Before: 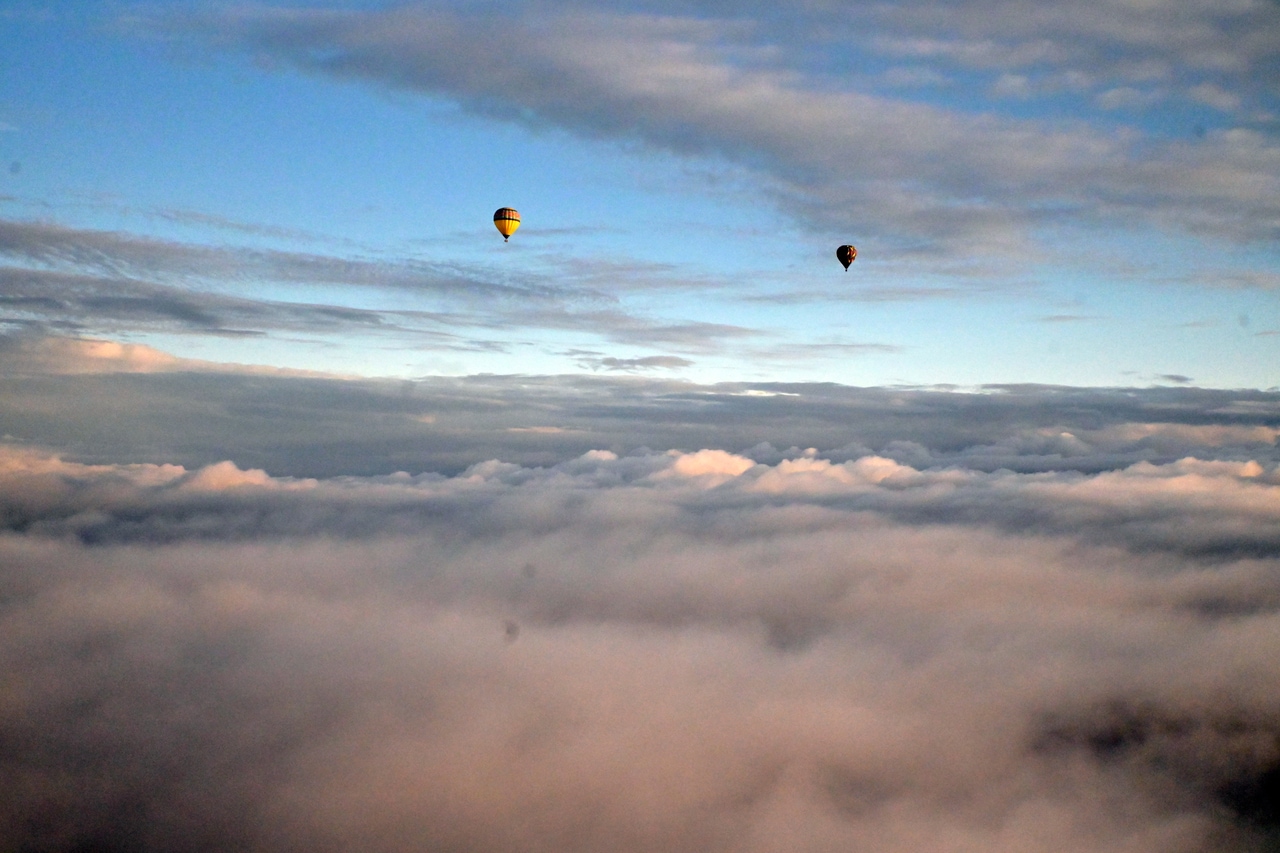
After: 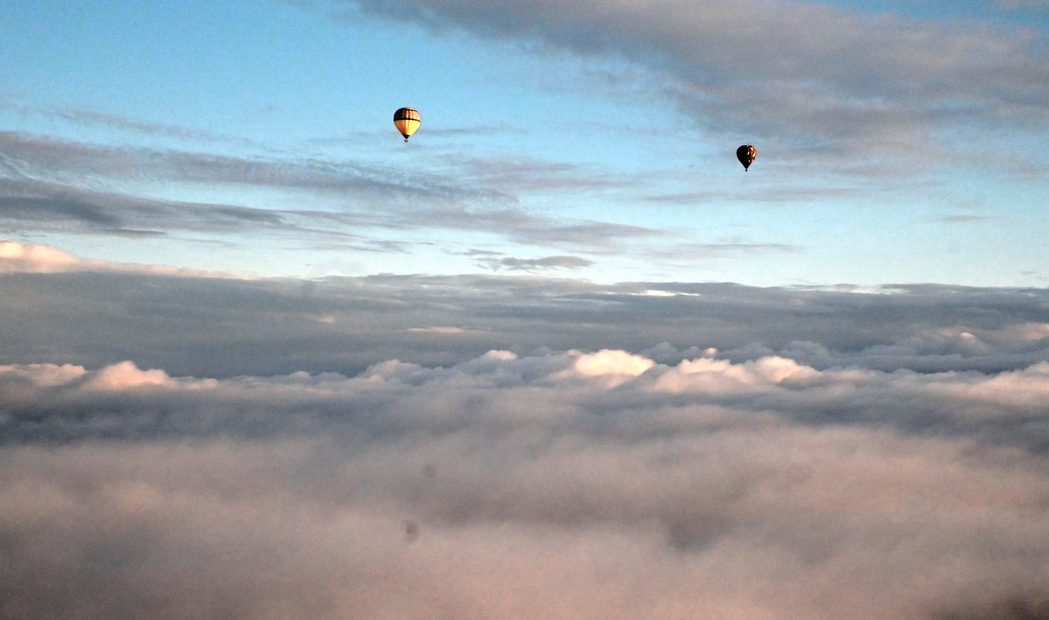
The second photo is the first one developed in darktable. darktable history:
crop: left 7.856%, top 11.836%, right 10.12%, bottom 15.387%
color zones: curves: ch0 [(0.018, 0.548) (0.224, 0.64) (0.425, 0.447) (0.675, 0.575) (0.732, 0.579)]; ch1 [(0.066, 0.487) (0.25, 0.5) (0.404, 0.43) (0.75, 0.421) (0.956, 0.421)]; ch2 [(0.044, 0.561) (0.215, 0.465) (0.399, 0.544) (0.465, 0.548) (0.614, 0.447) (0.724, 0.43) (0.882, 0.623) (0.956, 0.632)]
